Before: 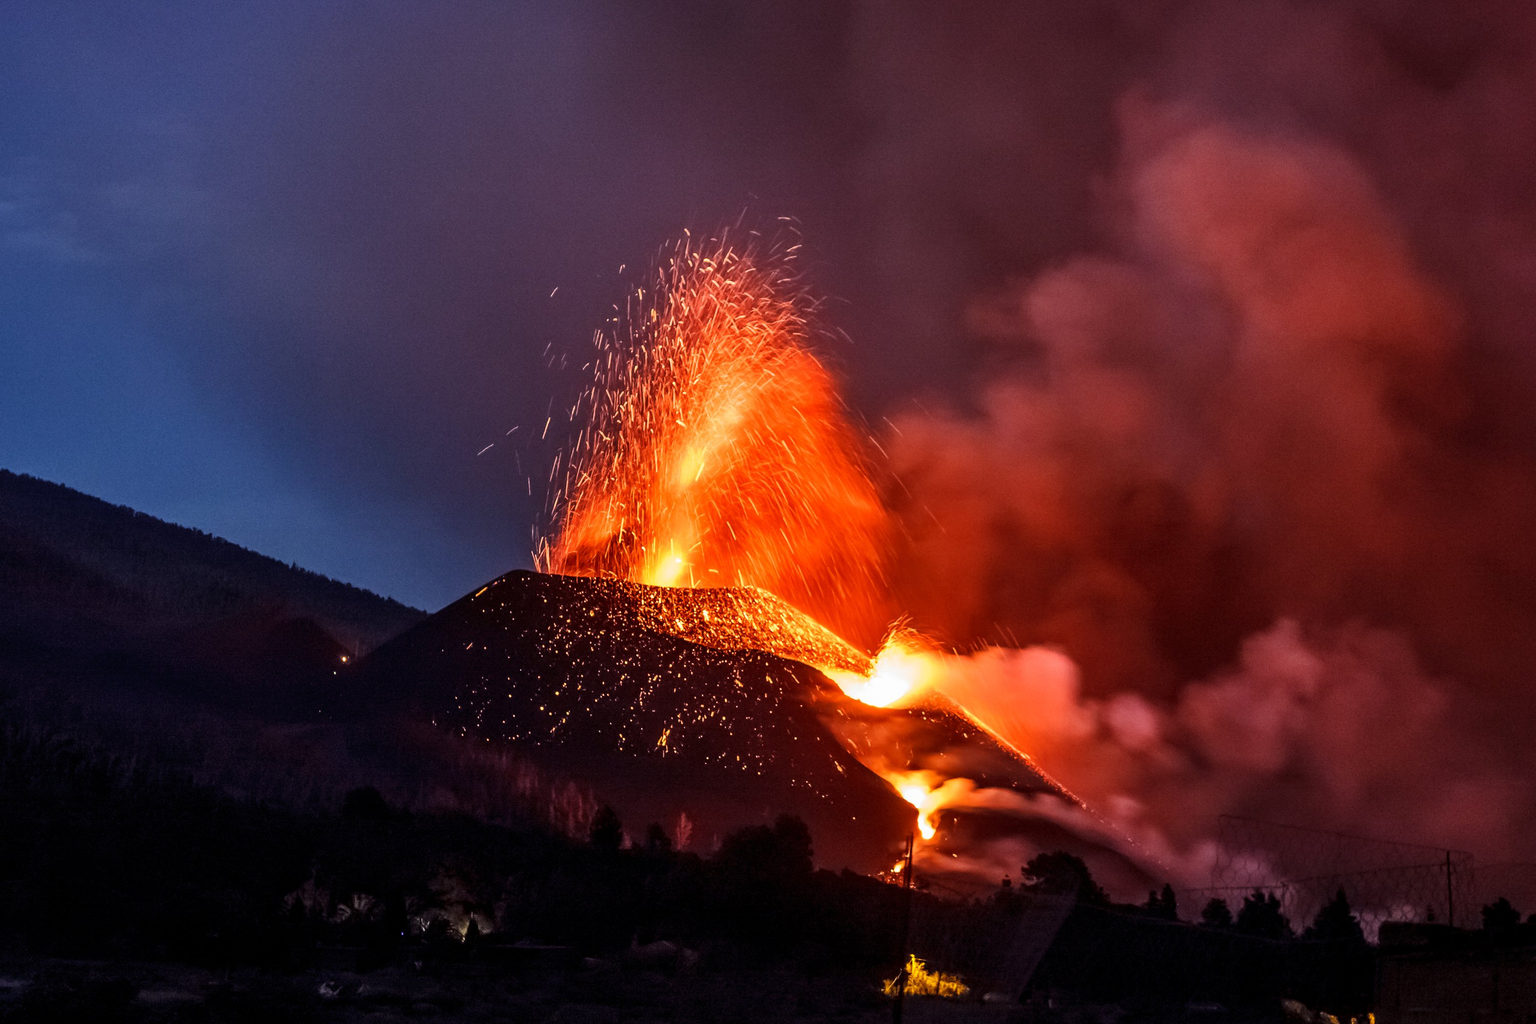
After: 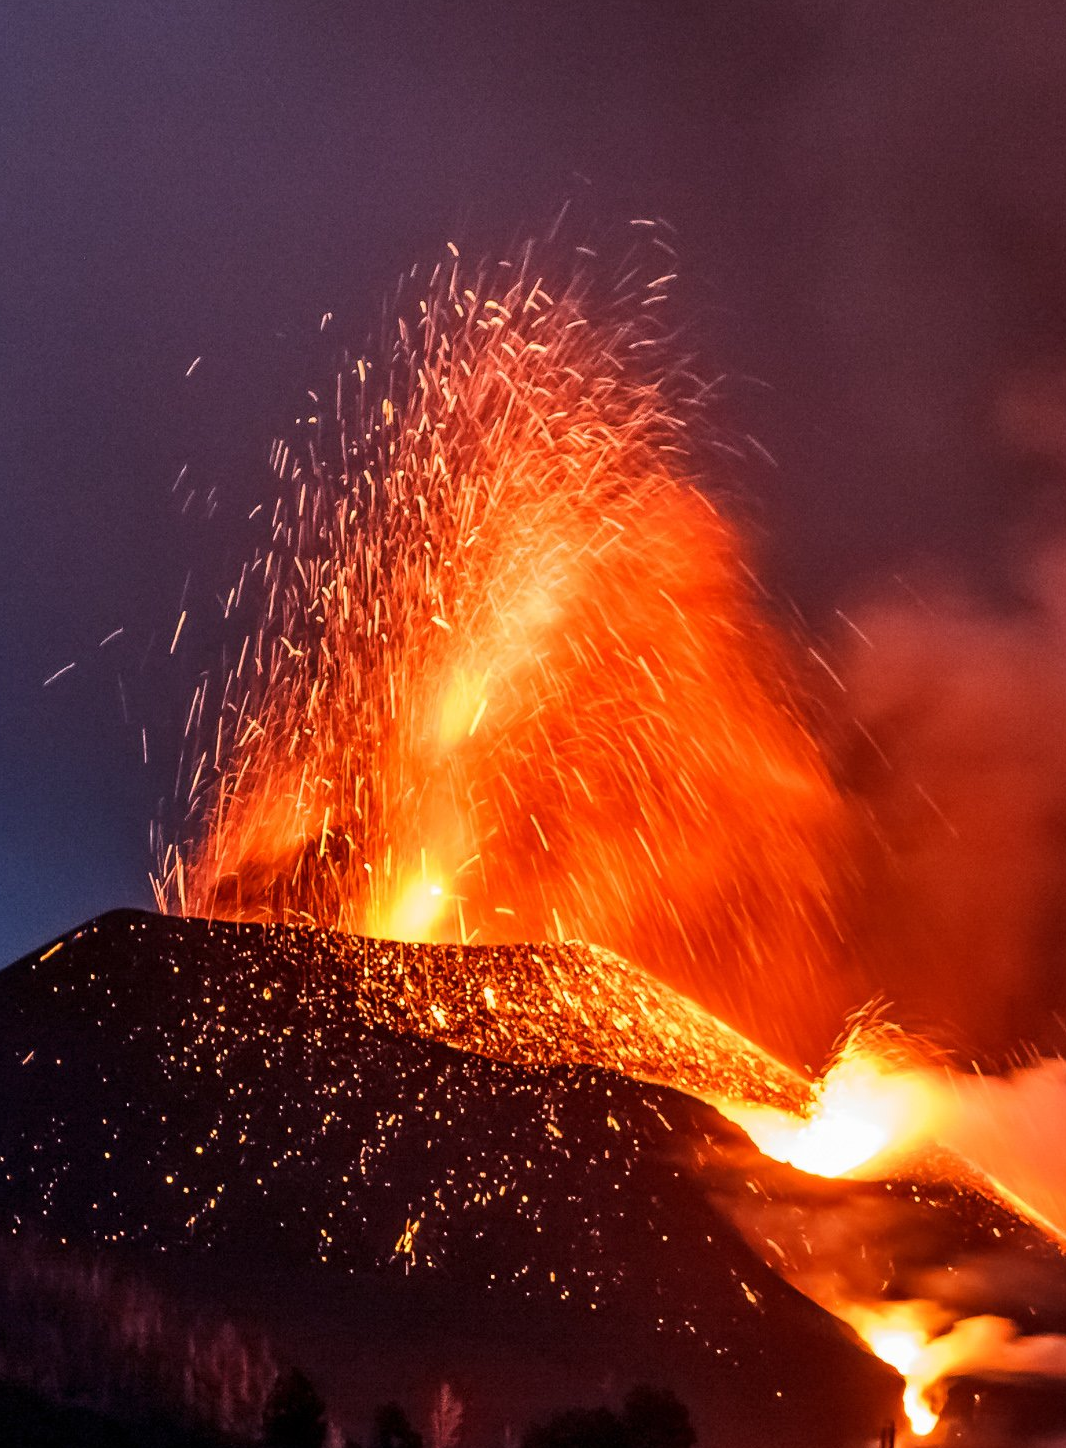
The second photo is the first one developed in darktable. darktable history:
crop and rotate: left 29.697%, top 10.201%, right 34.769%, bottom 17.357%
